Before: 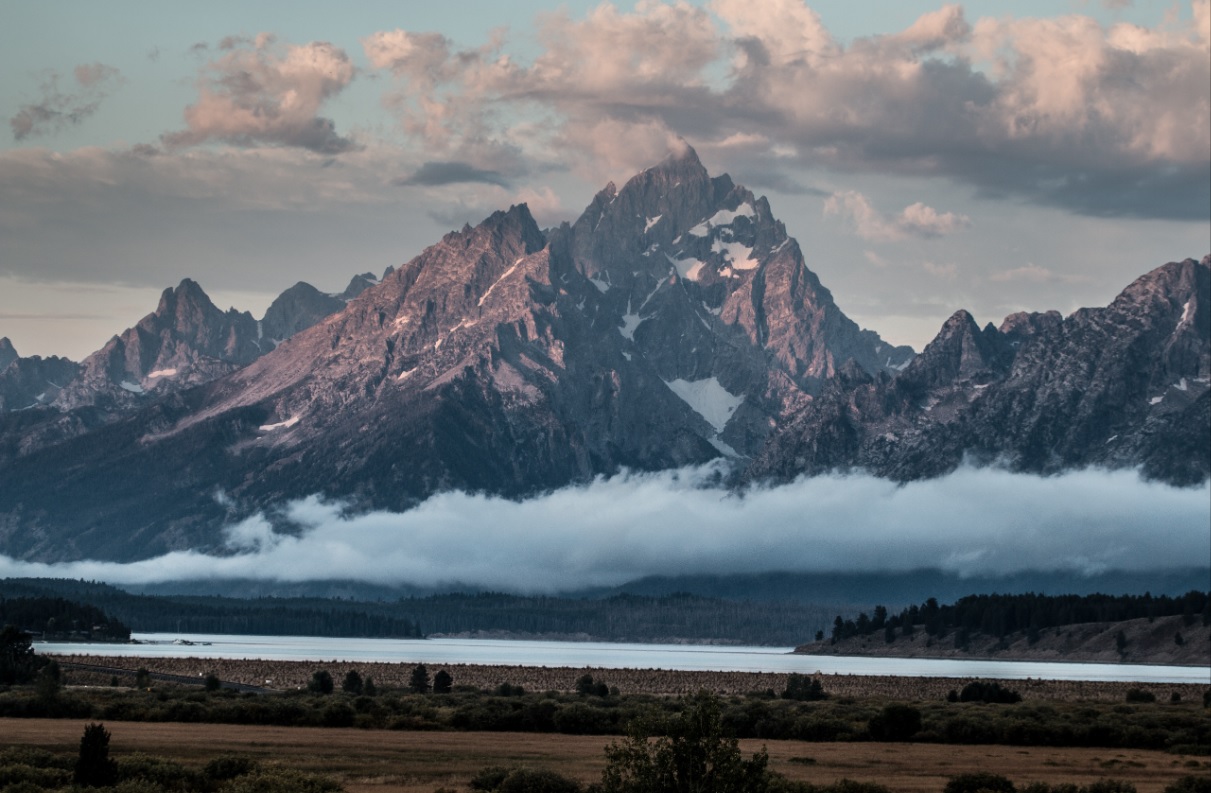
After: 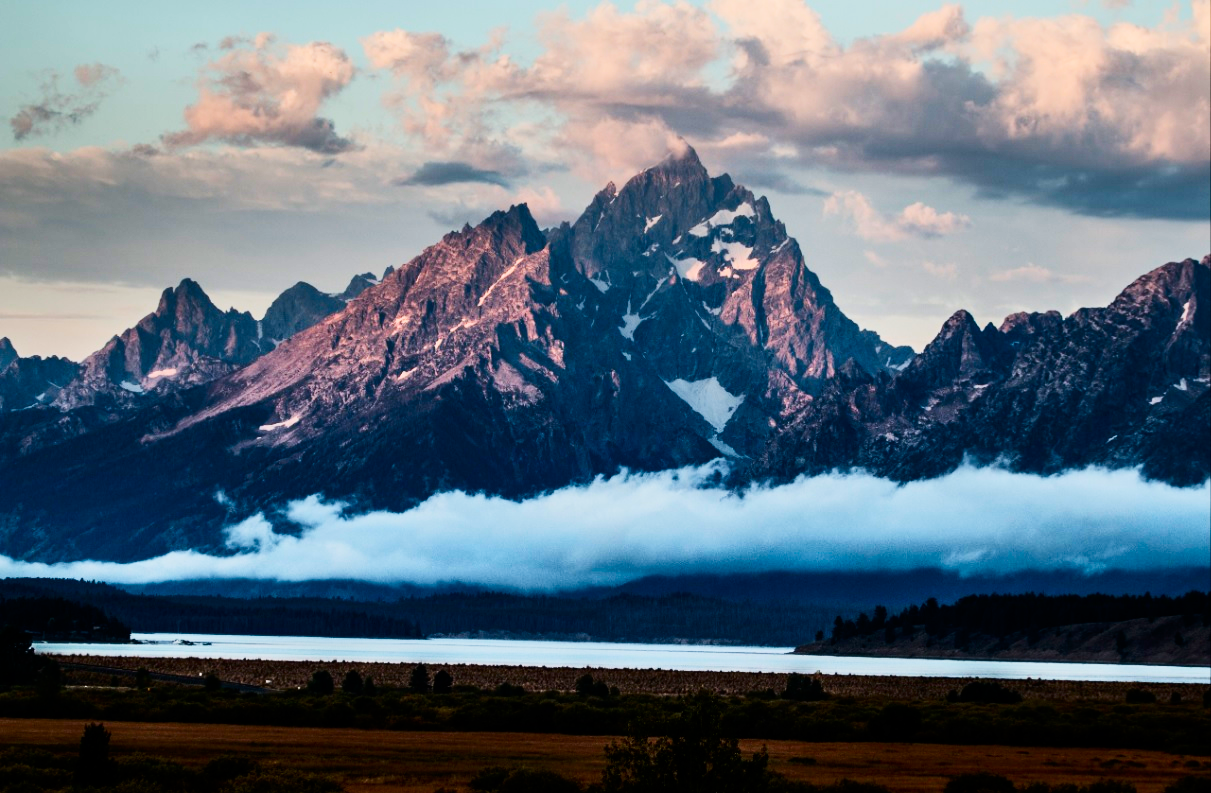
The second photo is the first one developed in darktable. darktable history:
contrast brightness saturation: contrast 0.26, brightness 0.02, saturation 0.87
color balance rgb: global vibrance 10%
sigmoid: contrast 1.7, skew 0.1, preserve hue 0%, red attenuation 0.1, red rotation 0.035, green attenuation 0.1, green rotation -0.017, blue attenuation 0.15, blue rotation -0.052, base primaries Rec2020
